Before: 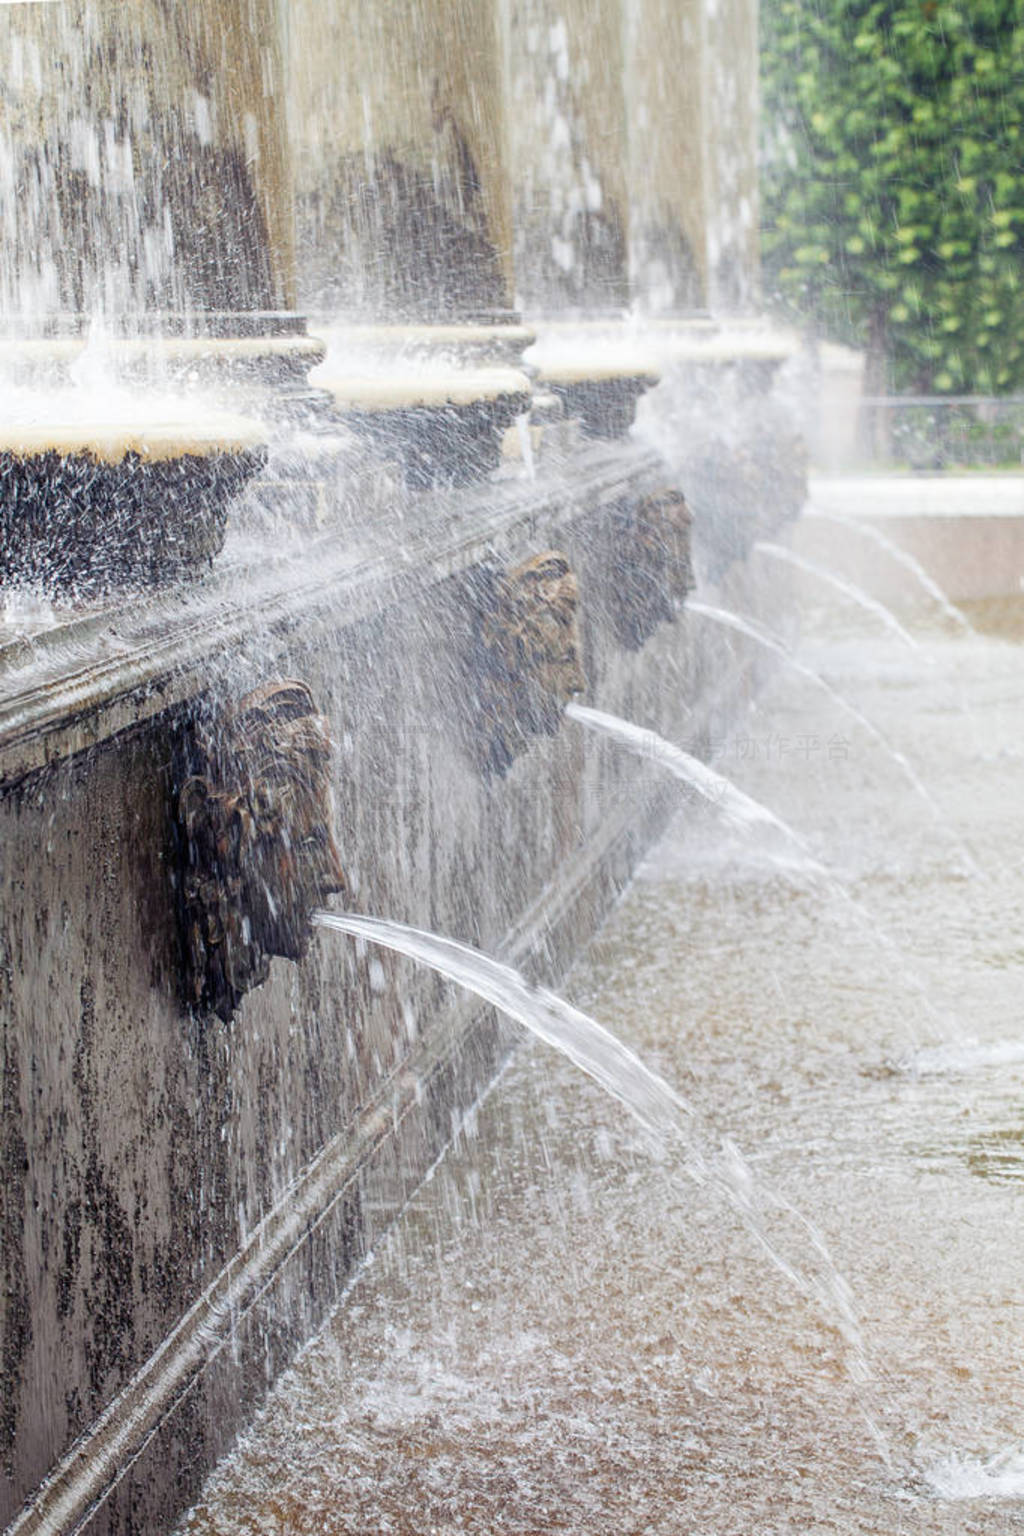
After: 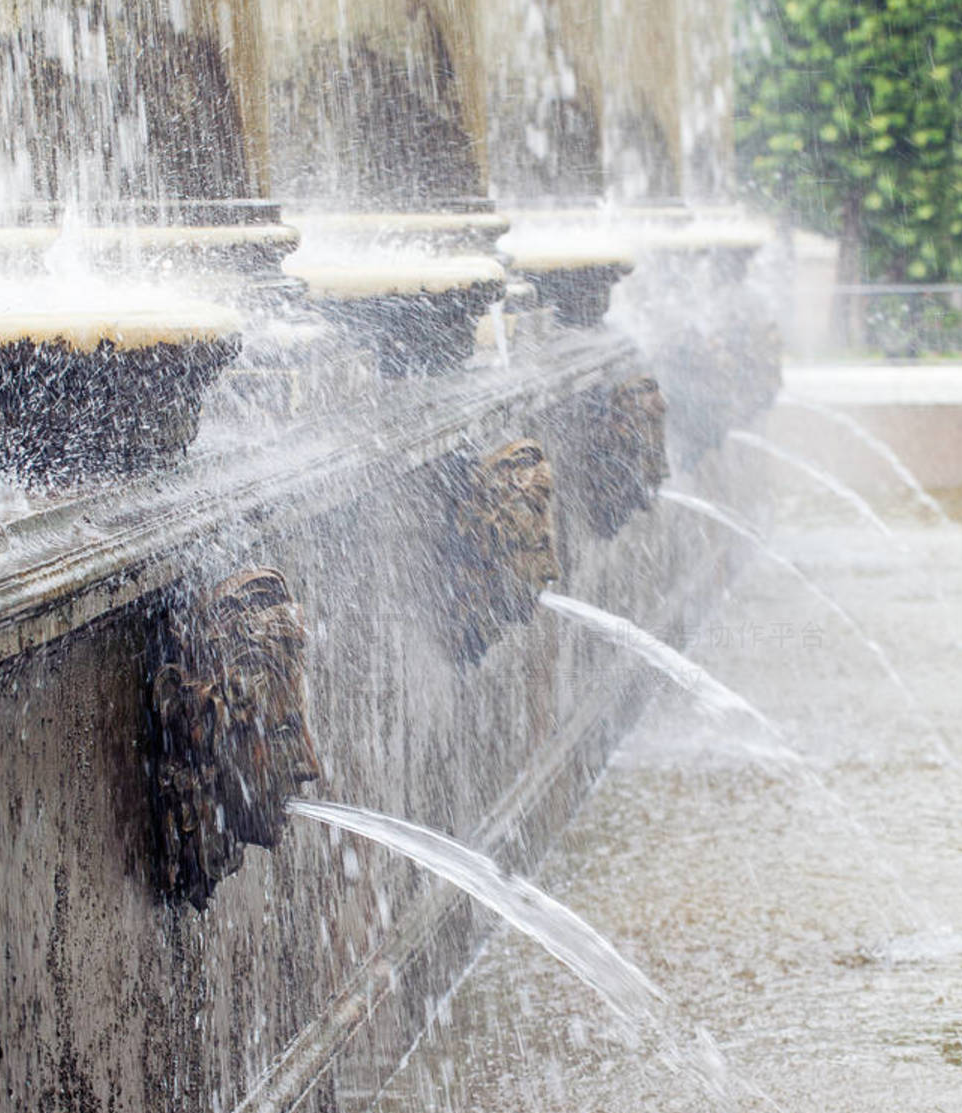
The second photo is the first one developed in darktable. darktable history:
crop: left 2.608%, top 7.345%, right 3.366%, bottom 20.137%
